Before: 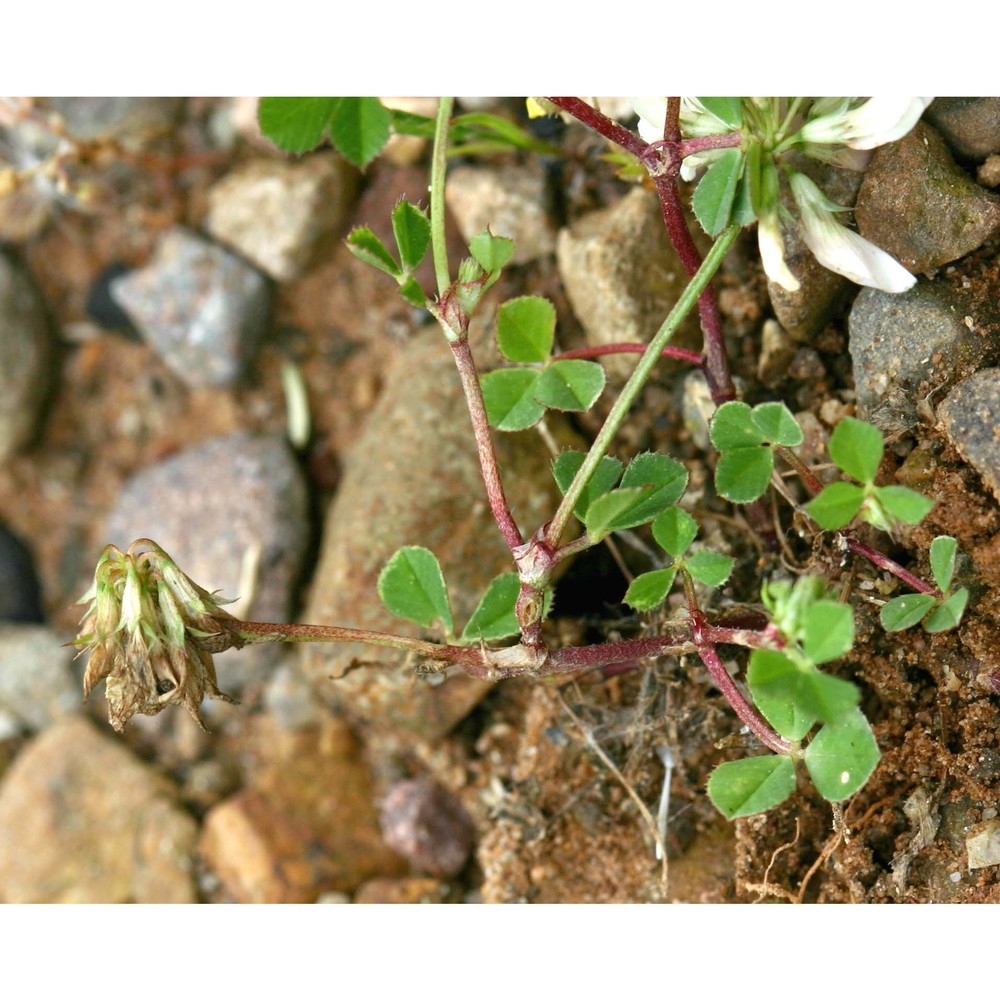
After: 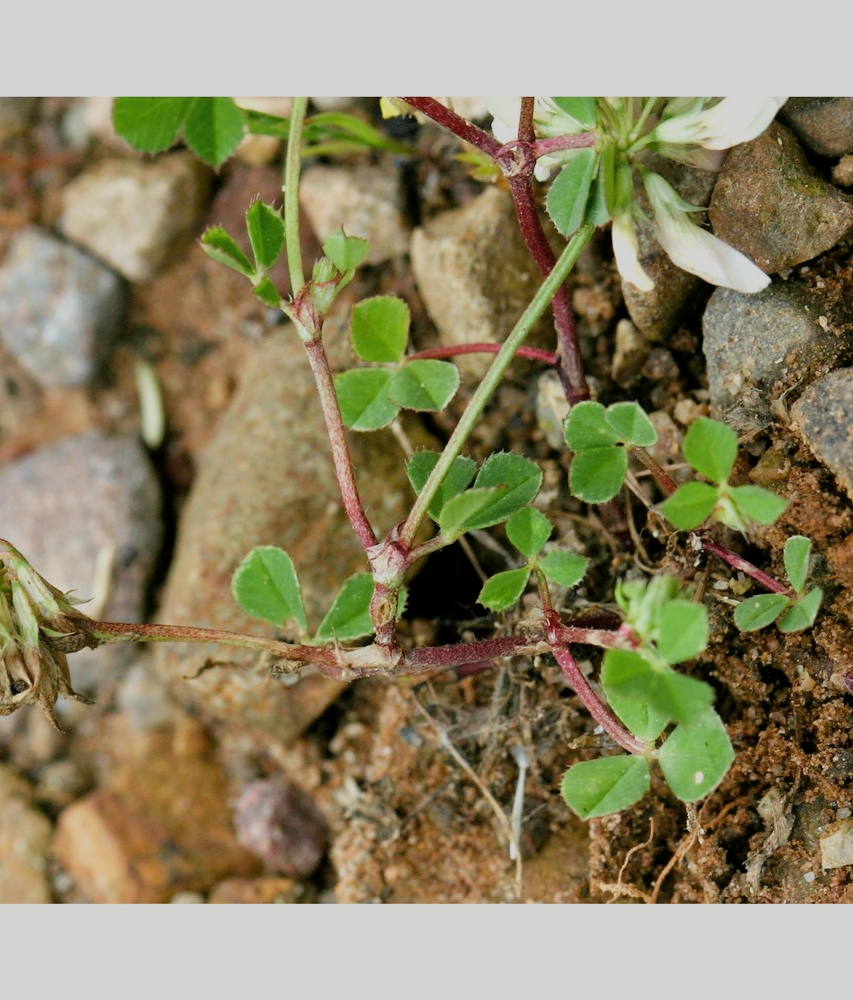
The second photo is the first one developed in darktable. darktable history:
filmic rgb: black relative exposure -6.69 EV, white relative exposure 4.56 EV, hardness 3.25
crop and rotate: left 14.683%
